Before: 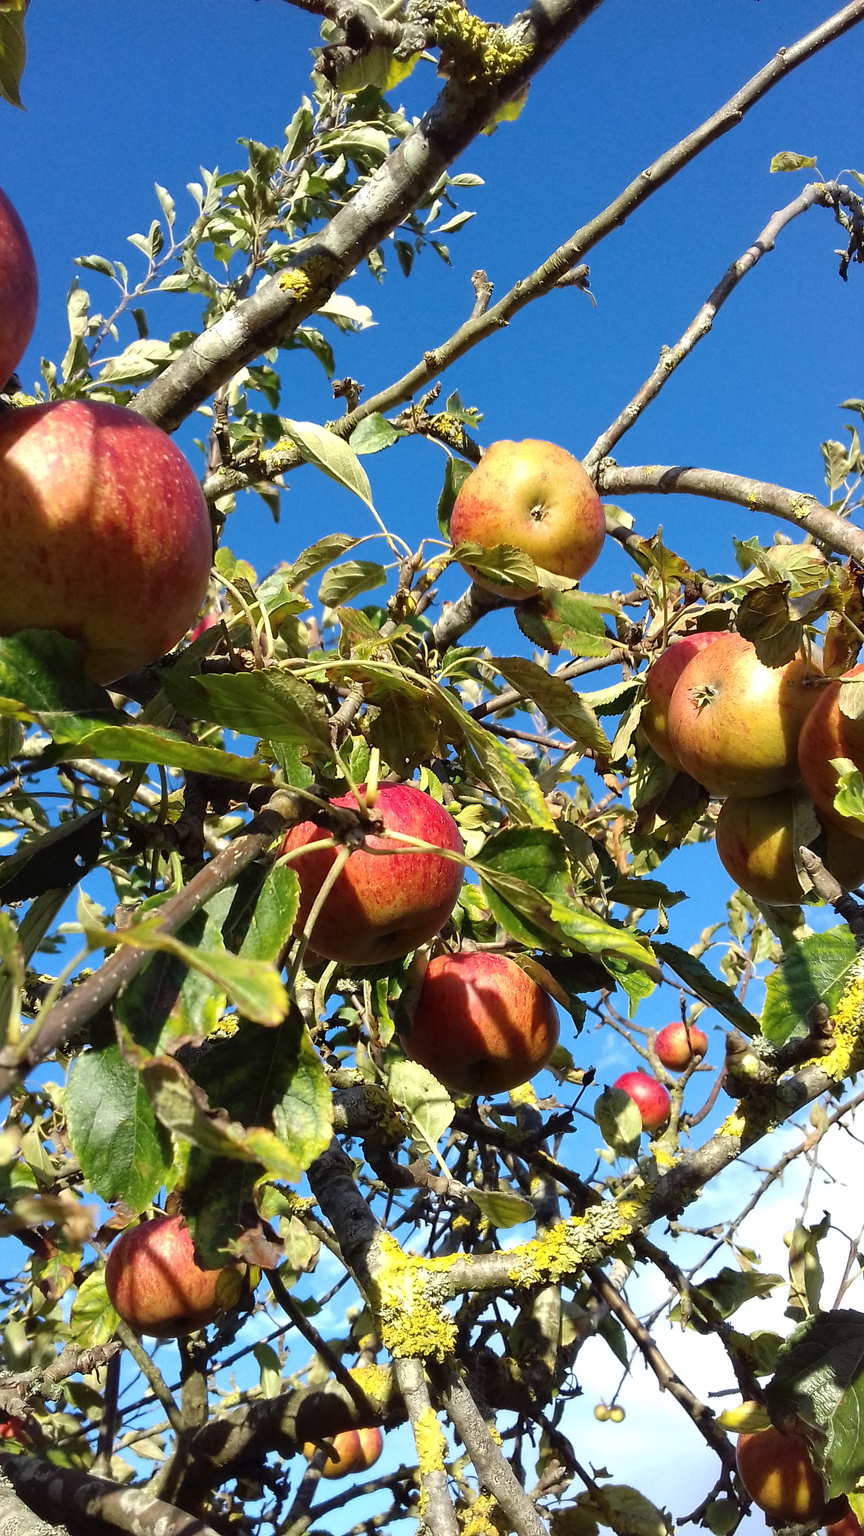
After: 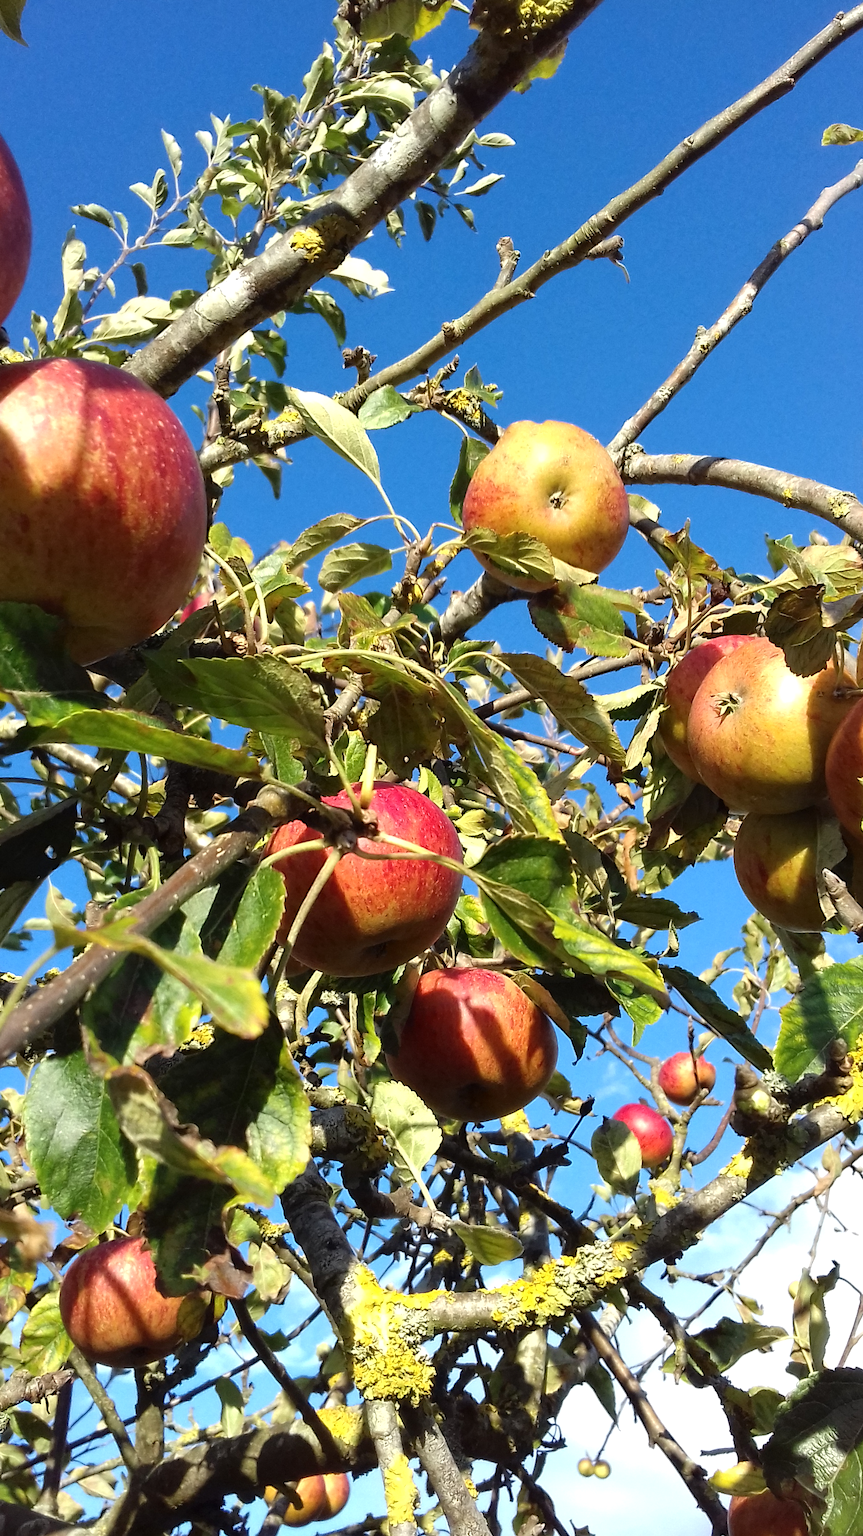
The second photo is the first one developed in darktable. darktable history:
crop and rotate: angle -2.38°
exposure: exposure 0.127 EV, compensate highlight preservation false
